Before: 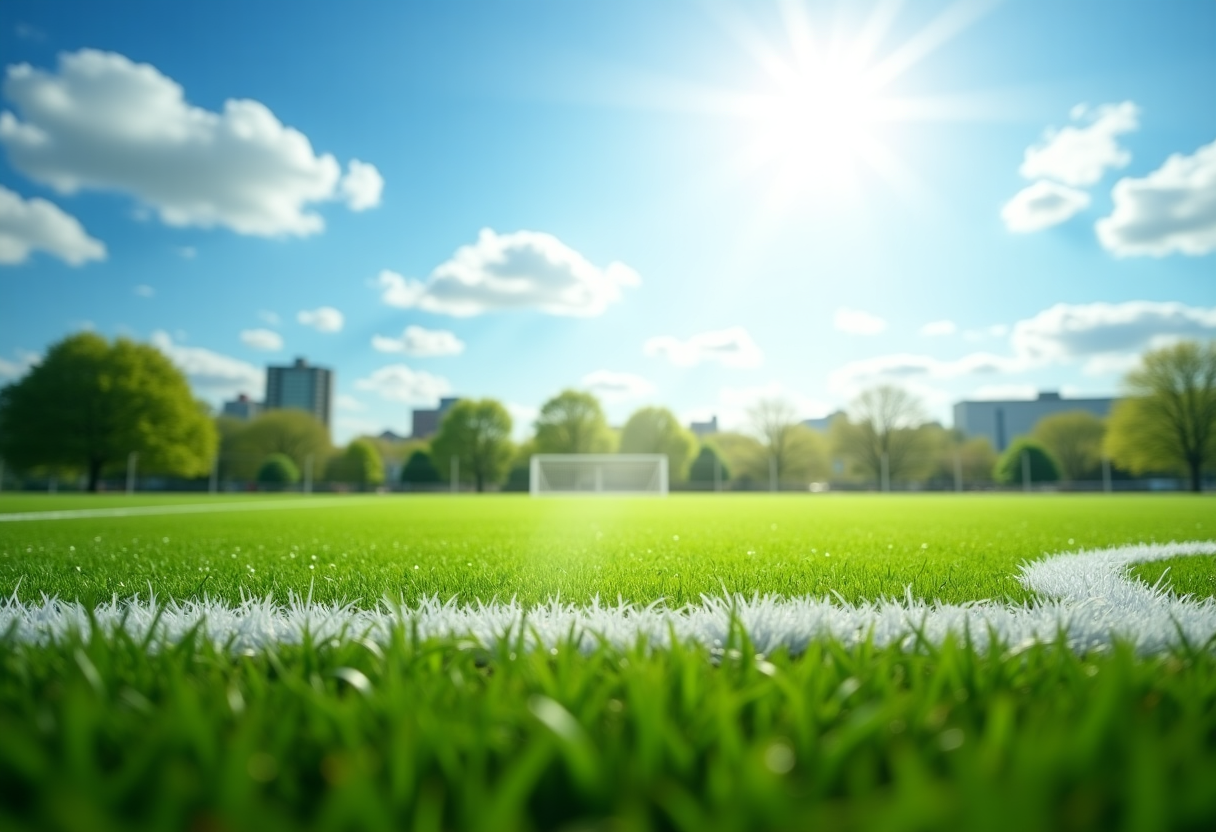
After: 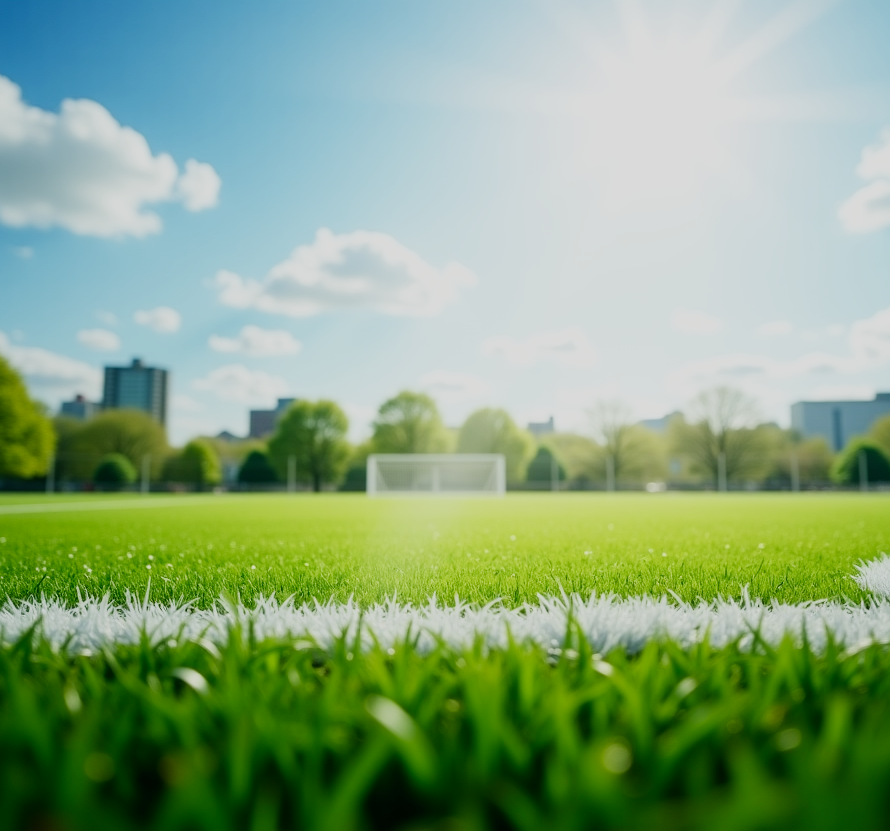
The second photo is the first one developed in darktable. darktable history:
crop: left 13.443%, right 13.31%
sigmoid: skew -0.2, preserve hue 0%, red attenuation 0.1, red rotation 0.035, green attenuation 0.1, green rotation -0.017, blue attenuation 0.15, blue rotation -0.052, base primaries Rec2020
